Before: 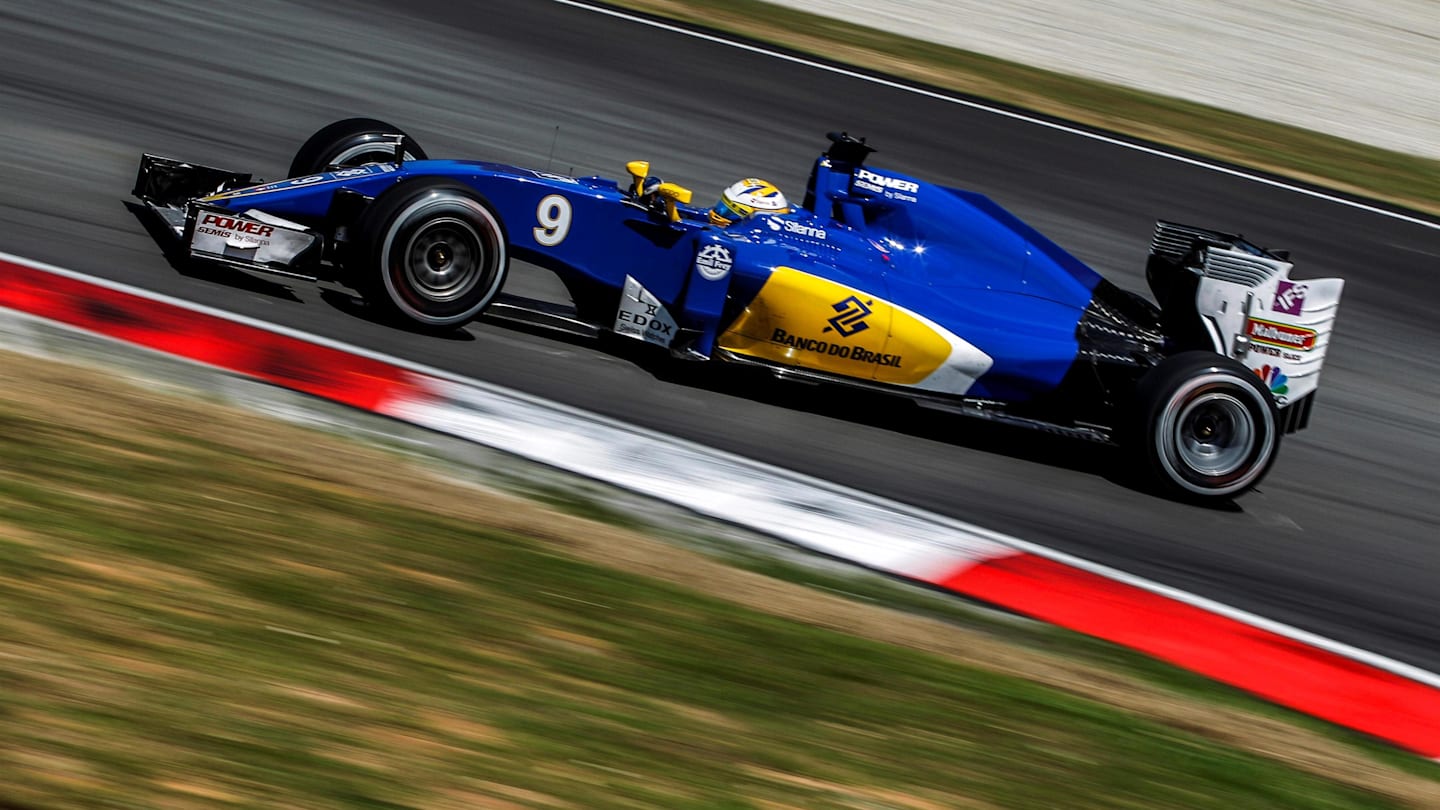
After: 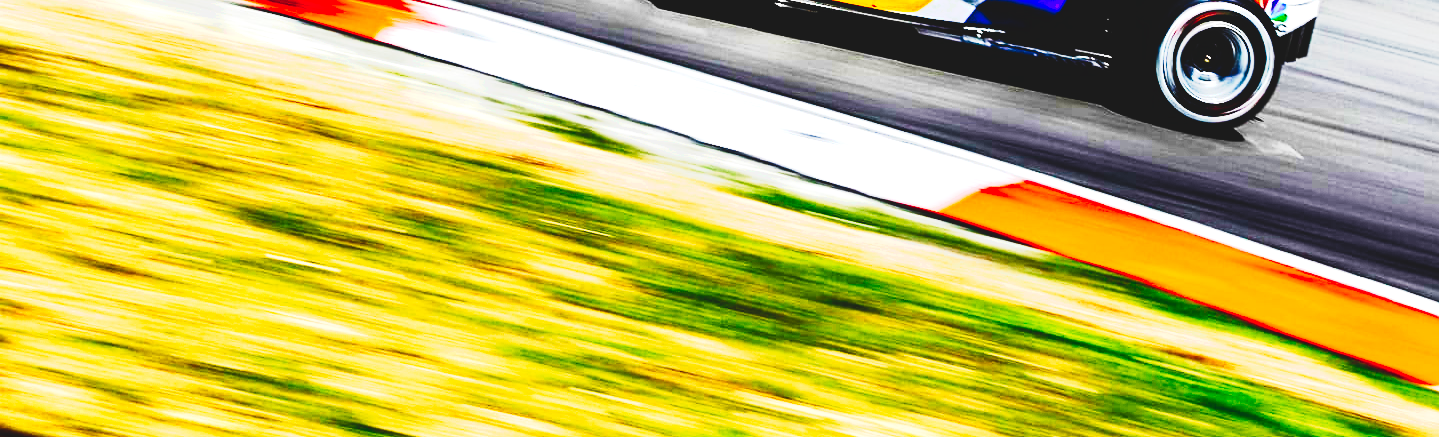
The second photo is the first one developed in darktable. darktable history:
tone equalizer: -8 EV 1.04 EV, -7 EV 1.02 EV, -6 EV 1.02 EV, -5 EV 0.995 EV, -4 EV 1.01 EV, -3 EV 0.759 EV, -2 EV 0.509 EV, -1 EV 0.261 EV
base curve: curves: ch0 [(0, 0.036) (0.083, 0.04) (0.804, 1)], preserve colors none
tone curve: curves: ch0 [(0, 0.026) (0.155, 0.133) (0.272, 0.34) (0.434, 0.625) (0.676, 0.871) (0.994, 0.955)], preserve colors none
exposure: black level correction 0, exposure 2.11 EV, compensate highlight preservation false
contrast brightness saturation: contrast 0.197, brightness -0.102, saturation 0.101
crop and rotate: top 45.963%, right 0.037%
color zones: curves: ch1 [(0, 0.525) (0.143, 0.556) (0.286, 0.52) (0.429, 0.5) (0.571, 0.5) (0.714, 0.5) (0.857, 0.503) (1, 0.525)]
